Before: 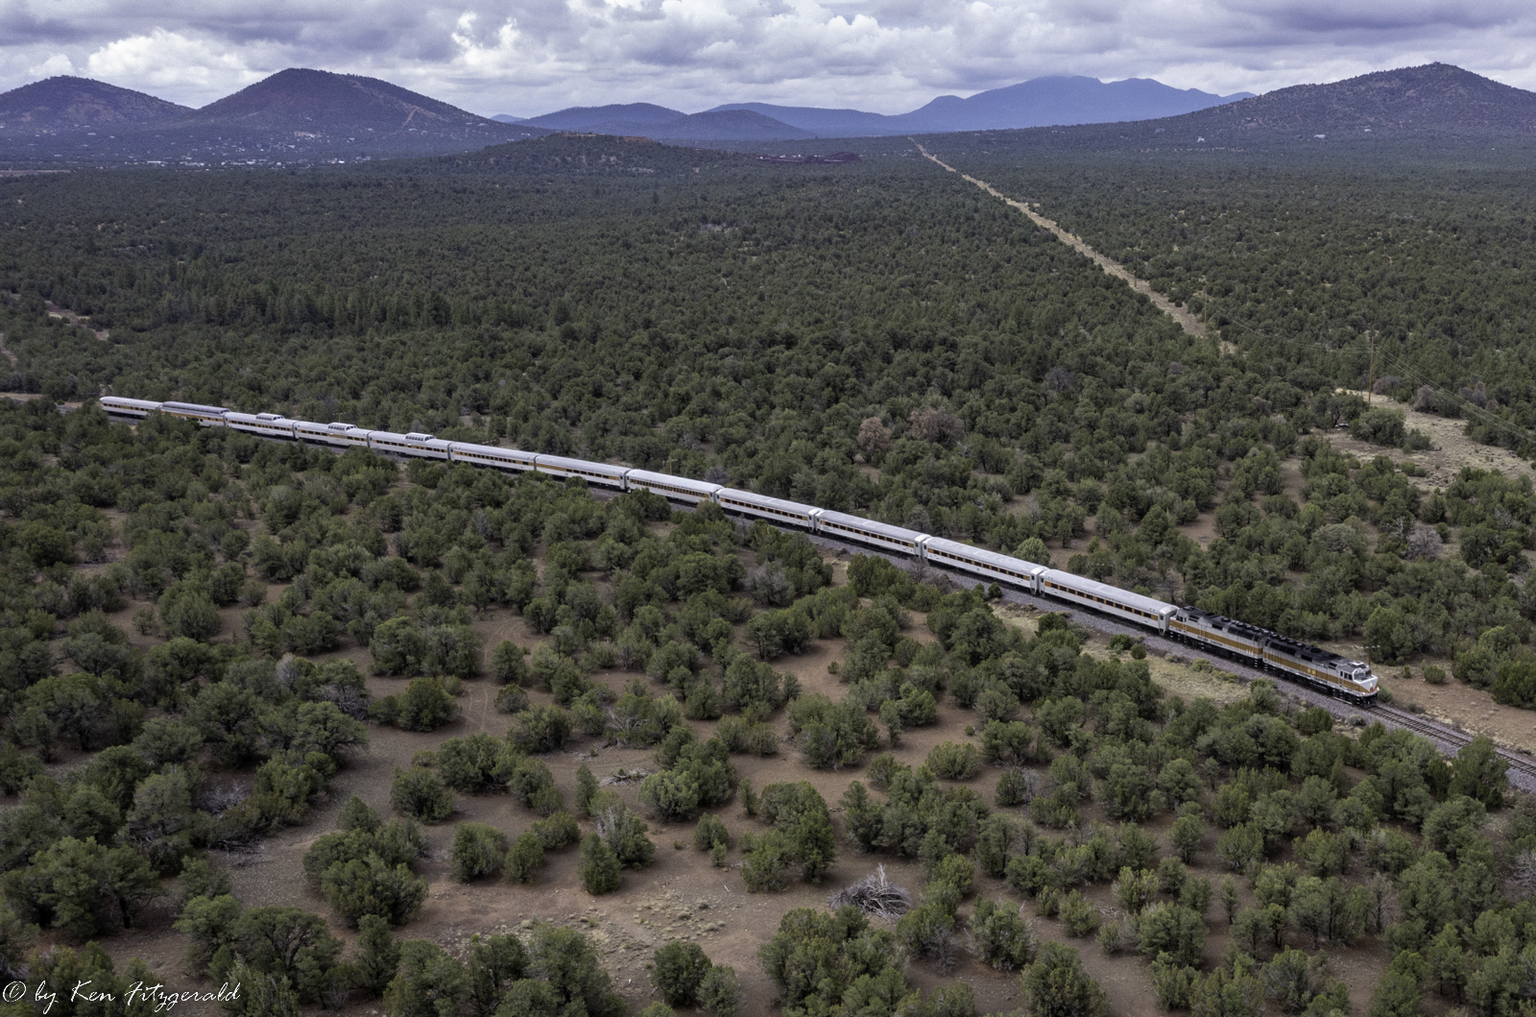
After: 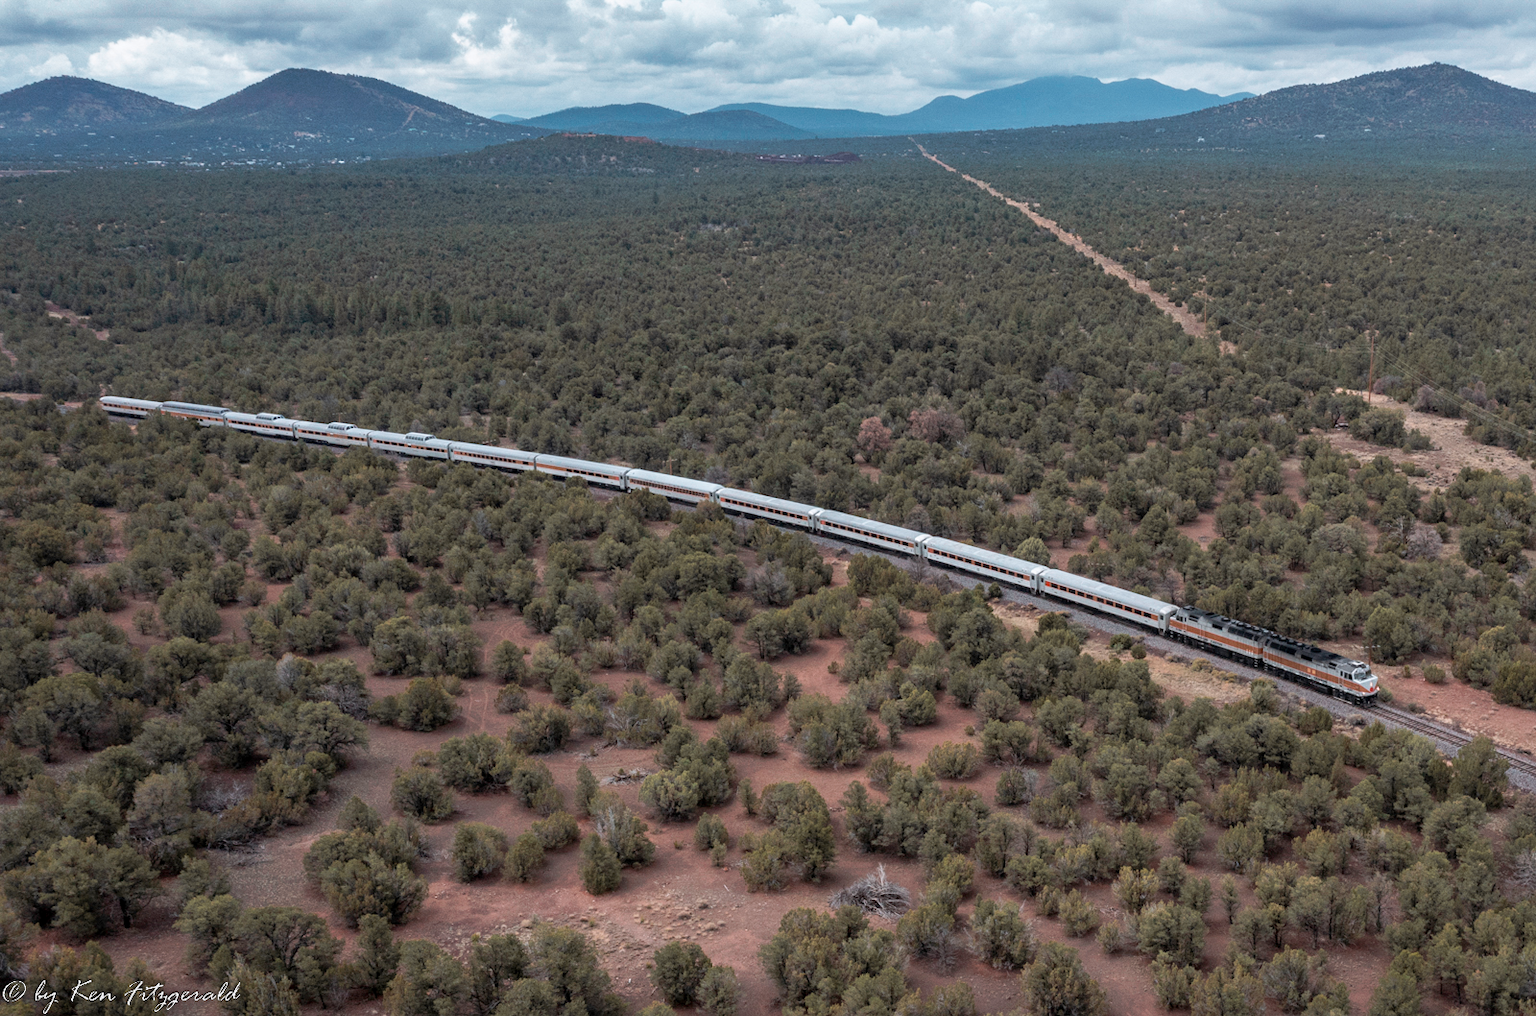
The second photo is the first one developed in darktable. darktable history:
tone curve: curves: ch0 [(0, 0) (0.003, 0.003) (0.011, 0.015) (0.025, 0.031) (0.044, 0.056) (0.069, 0.083) (0.1, 0.113) (0.136, 0.145) (0.177, 0.184) (0.224, 0.225) (0.277, 0.275) (0.335, 0.327) (0.399, 0.385) (0.468, 0.447) (0.543, 0.528) (0.623, 0.611) (0.709, 0.703) (0.801, 0.802) (0.898, 0.902) (1, 1)], preserve colors none
color look up table: target L [95.28, 83.49, 90.29, 82.86, 80.26, 71.95, 68.69, 65.52, 63.85, 56.18, 48.01, 30.98, 200.63, 82.51, 73.67, 60.85, 55.49, 60.83, 53.62, 54.5, 50.84, 46.51, 35.59, 30.48, 30.06, 0, 90.26, 72.8, 75.51, 65.17, 58, 48.64, 59.04, 54.93, 54, 49.01, 48.3, 41.31, 42.36, 26.89, 22.51, 16.05, 7.07, 92.41, 82.11, 70.07, 67.21, 53.64, 45.44], target a [-11.94, -53.5, -18.95, 6.559, -5.034, -49.8, -39.27, -13.3, 10.37, -38.39, -6.467, -23.63, 0, 10.64, 30.37, 60.22, 66.17, 23.33, 52.23, 76.78, 73.8, 70.64, 60.24, 49.8, 9.438, 0, 11.59, 33.89, -4.986, 47.07, 66.16, 76.61, -6.164, 22.51, -1.244, 74.57, 20.61, 38.3, 1.279, 56.15, -5.484, 32.94, 29.92, -20.4, -41.88, -32.47, -23.83, -20.58, -23.6], target b [81.48, 7.289, 67.8, 40.65, 10.55, 46.09, 9.517, 41.12, 58.09, 32.52, 33.6, 13.27, 0, 79.16, 37.54, 63.89, 26.35, 25.12, 63.4, 69.4, 67.8, 35.82, 42.66, 43.08, 11.59, 0, -2.823, -27.76, -24.87, 4.666, 1.172, -40.66, -39.28, -5.387, 0.576, 2.167, -55.12, -29.42, -51.94, -51.69, -25.02, -8.439, -50.97, -10.05, -16.73, -15.37, -34.26, -26.85, -7.556], num patches 49
